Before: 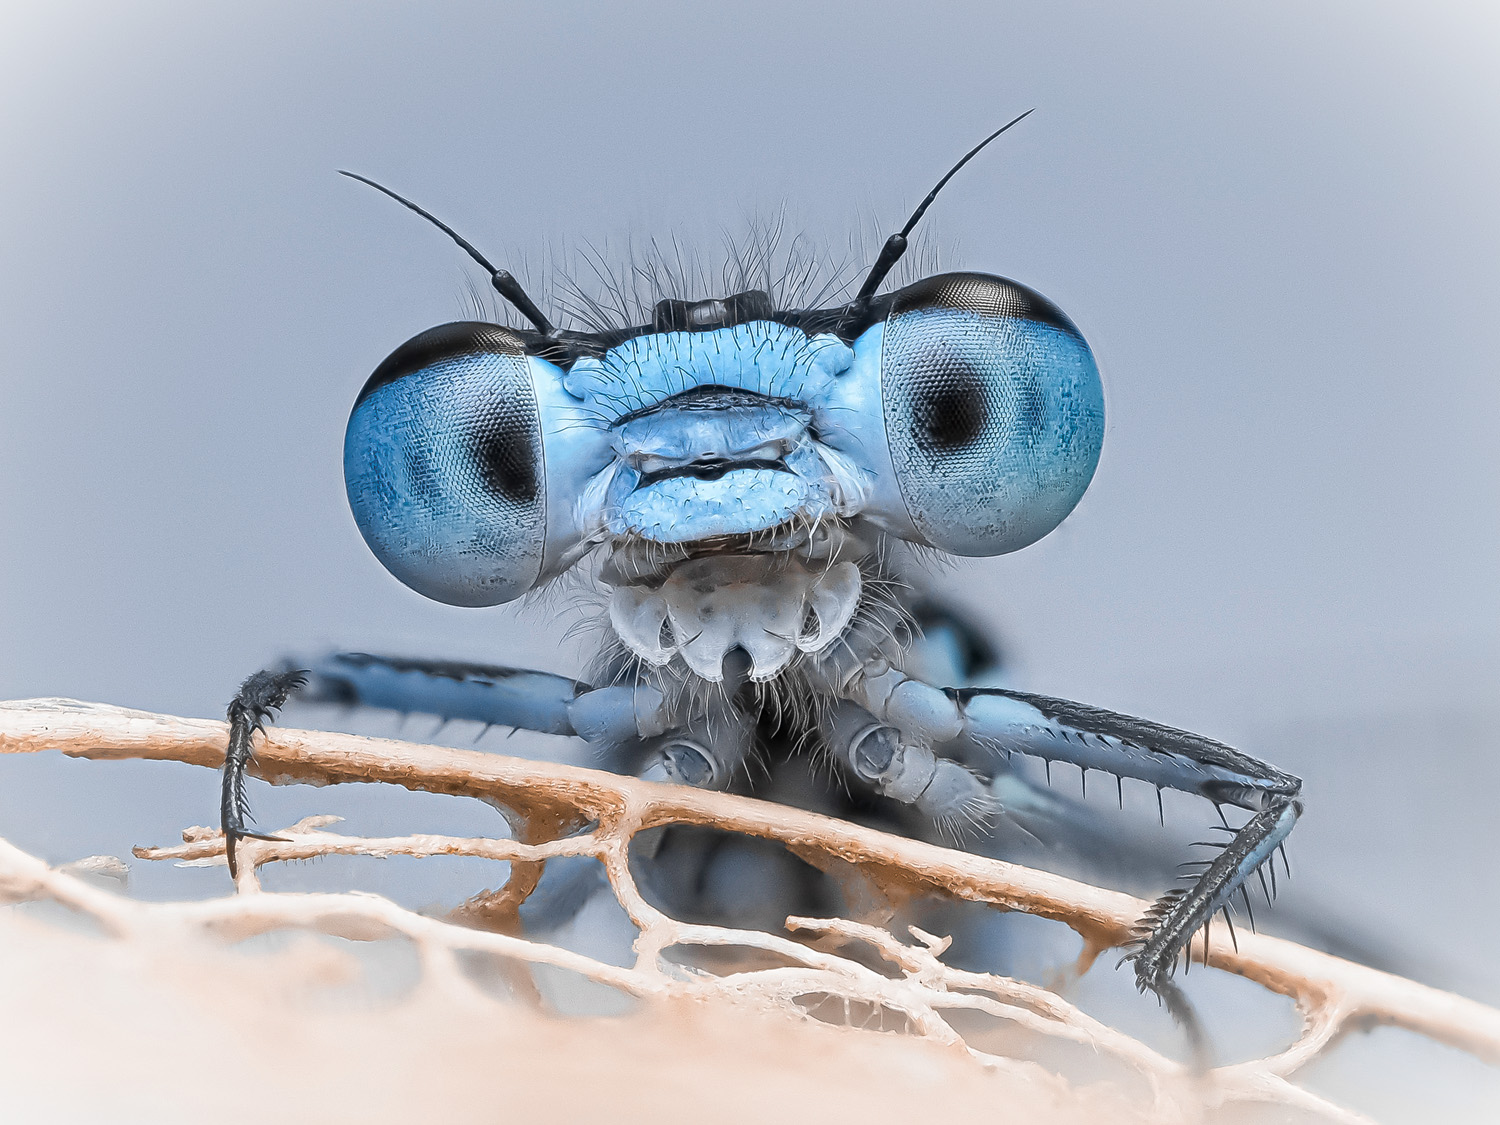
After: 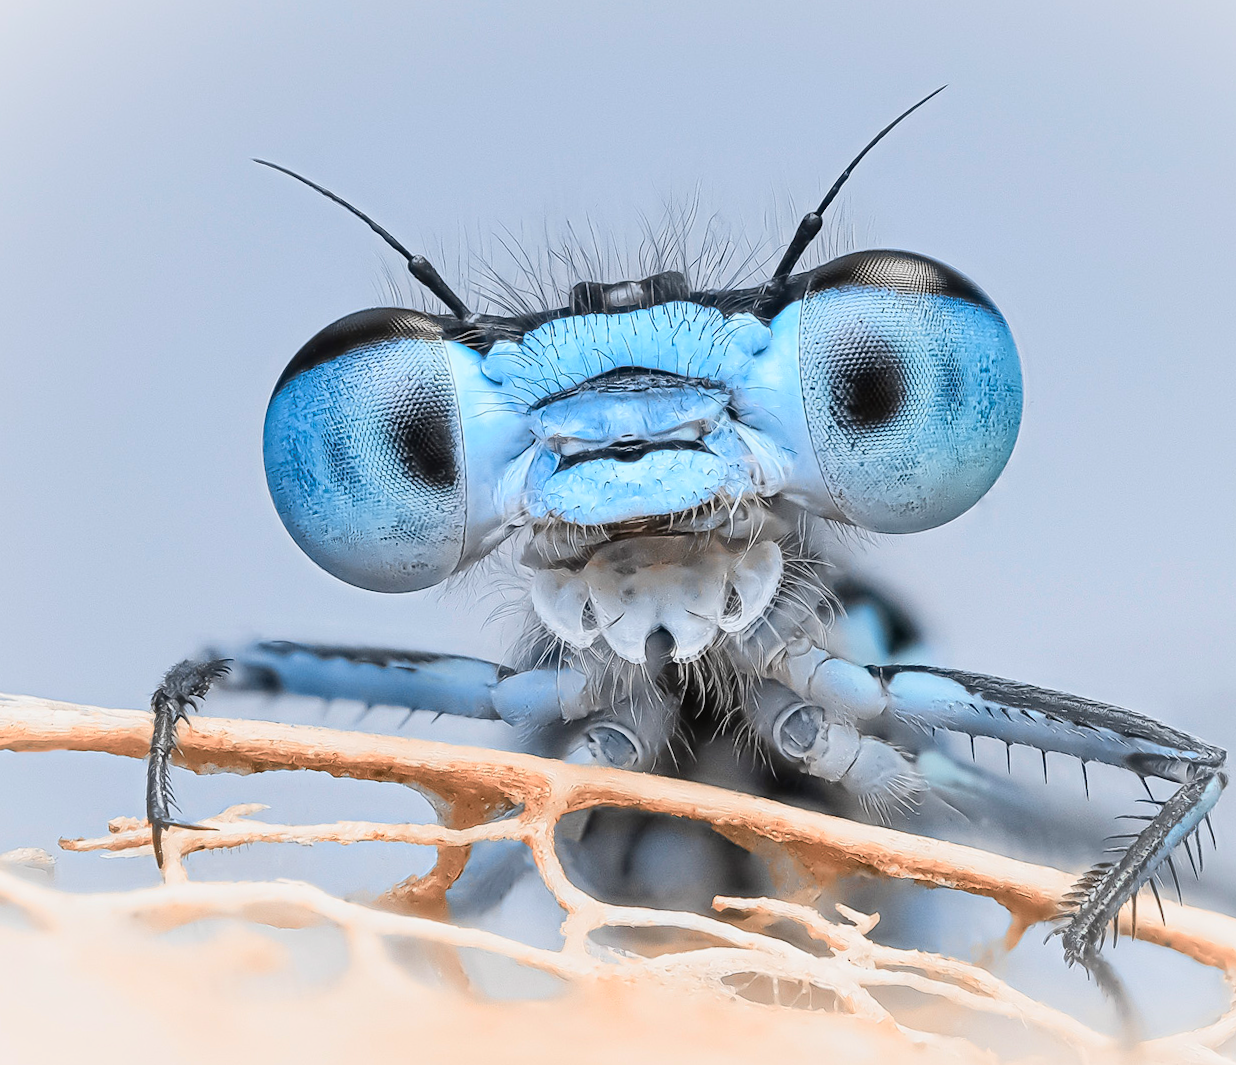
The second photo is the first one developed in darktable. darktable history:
tone curve: curves: ch0 [(0, 0.021) (0.049, 0.044) (0.152, 0.14) (0.328, 0.357) (0.473, 0.529) (0.641, 0.705) (0.868, 0.887) (1, 0.969)]; ch1 [(0, 0) (0.322, 0.328) (0.43, 0.425) (0.474, 0.466) (0.502, 0.503) (0.522, 0.526) (0.564, 0.591) (0.602, 0.632) (0.677, 0.701) (0.859, 0.885) (1, 1)]; ch2 [(0, 0) (0.33, 0.301) (0.447, 0.44) (0.502, 0.505) (0.535, 0.554) (0.565, 0.598) (0.618, 0.629) (1, 1)], color space Lab, independent channels, preserve colors none
crop and rotate: angle 1°, left 4.281%, top 0.642%, right 11.383%, bottom 2.486%
contrast brightness saturation: contrast 0.05, brightness 0.06, saturation 0.01
